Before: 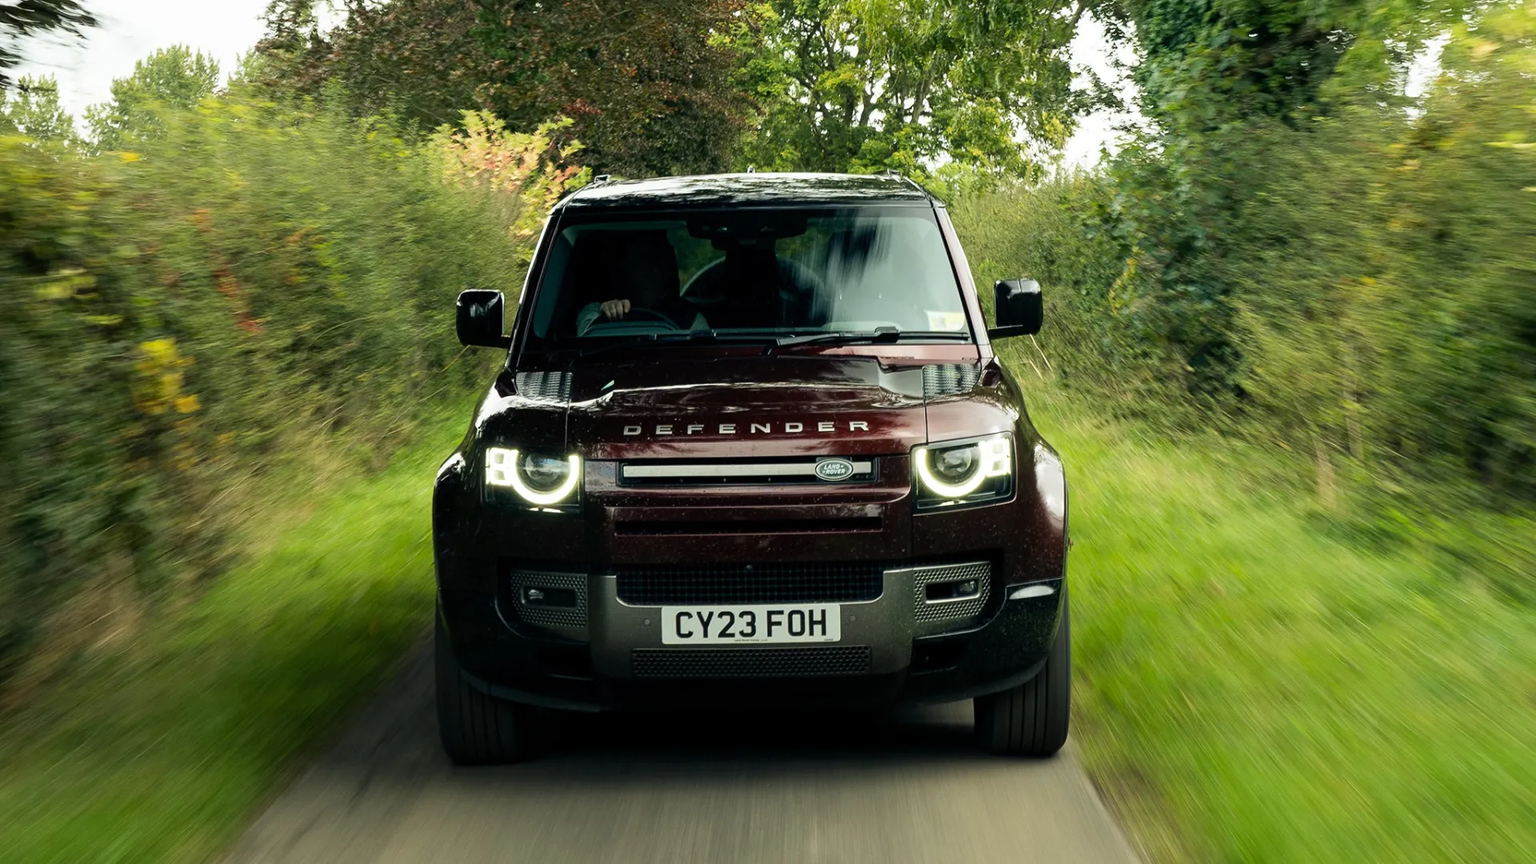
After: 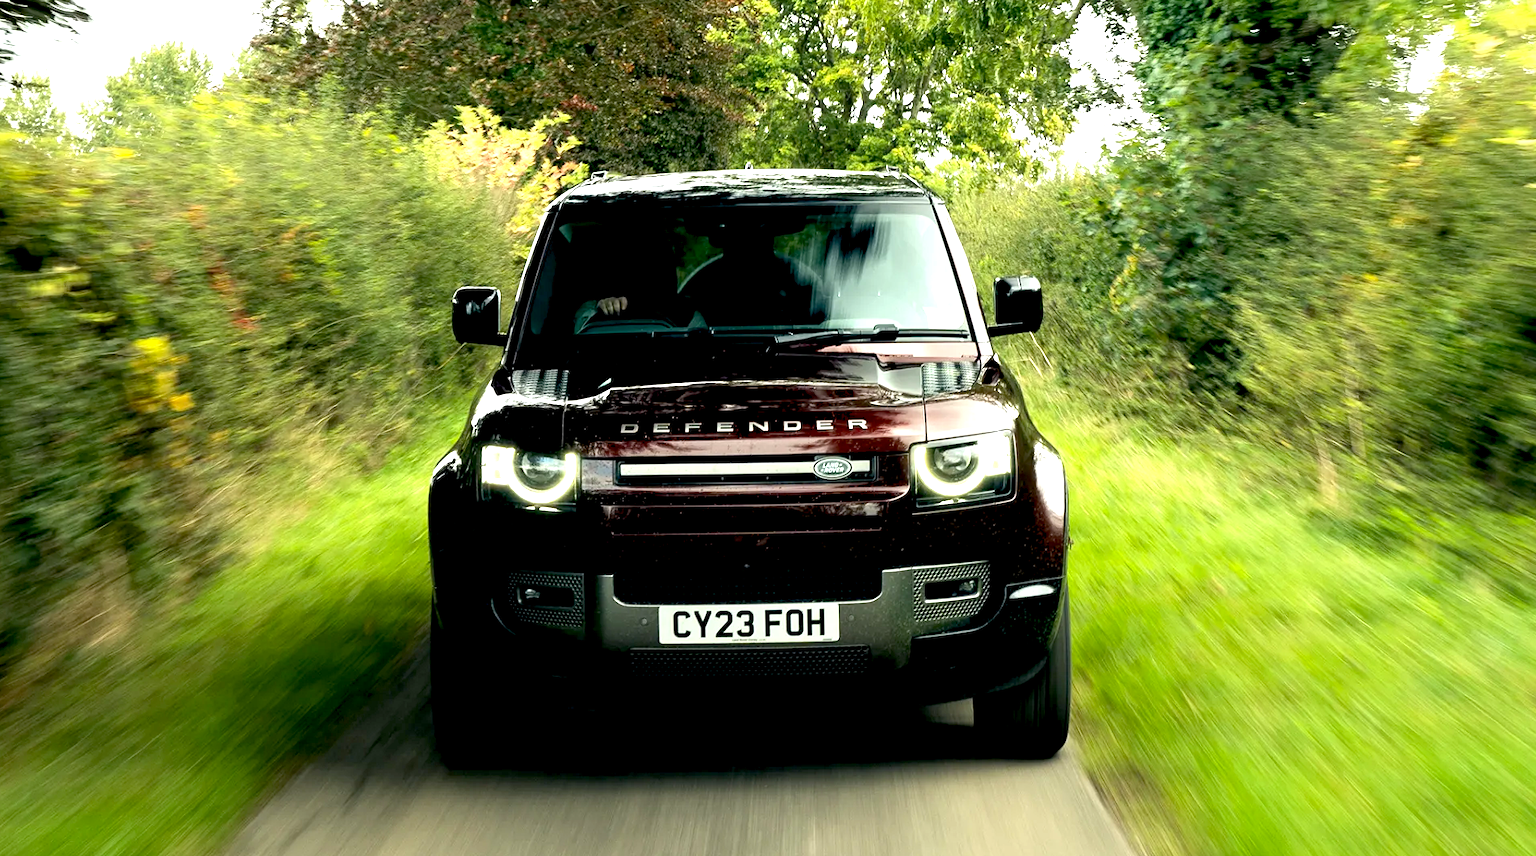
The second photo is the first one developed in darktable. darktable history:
exposure: black level correction 0.01, exposure 1 EV, compensate highlight preservation false
crop: left 0.488%, top 0.576%, right 0.171%, bottom 0.94%
levels: levels [0, 0.51, 1]
